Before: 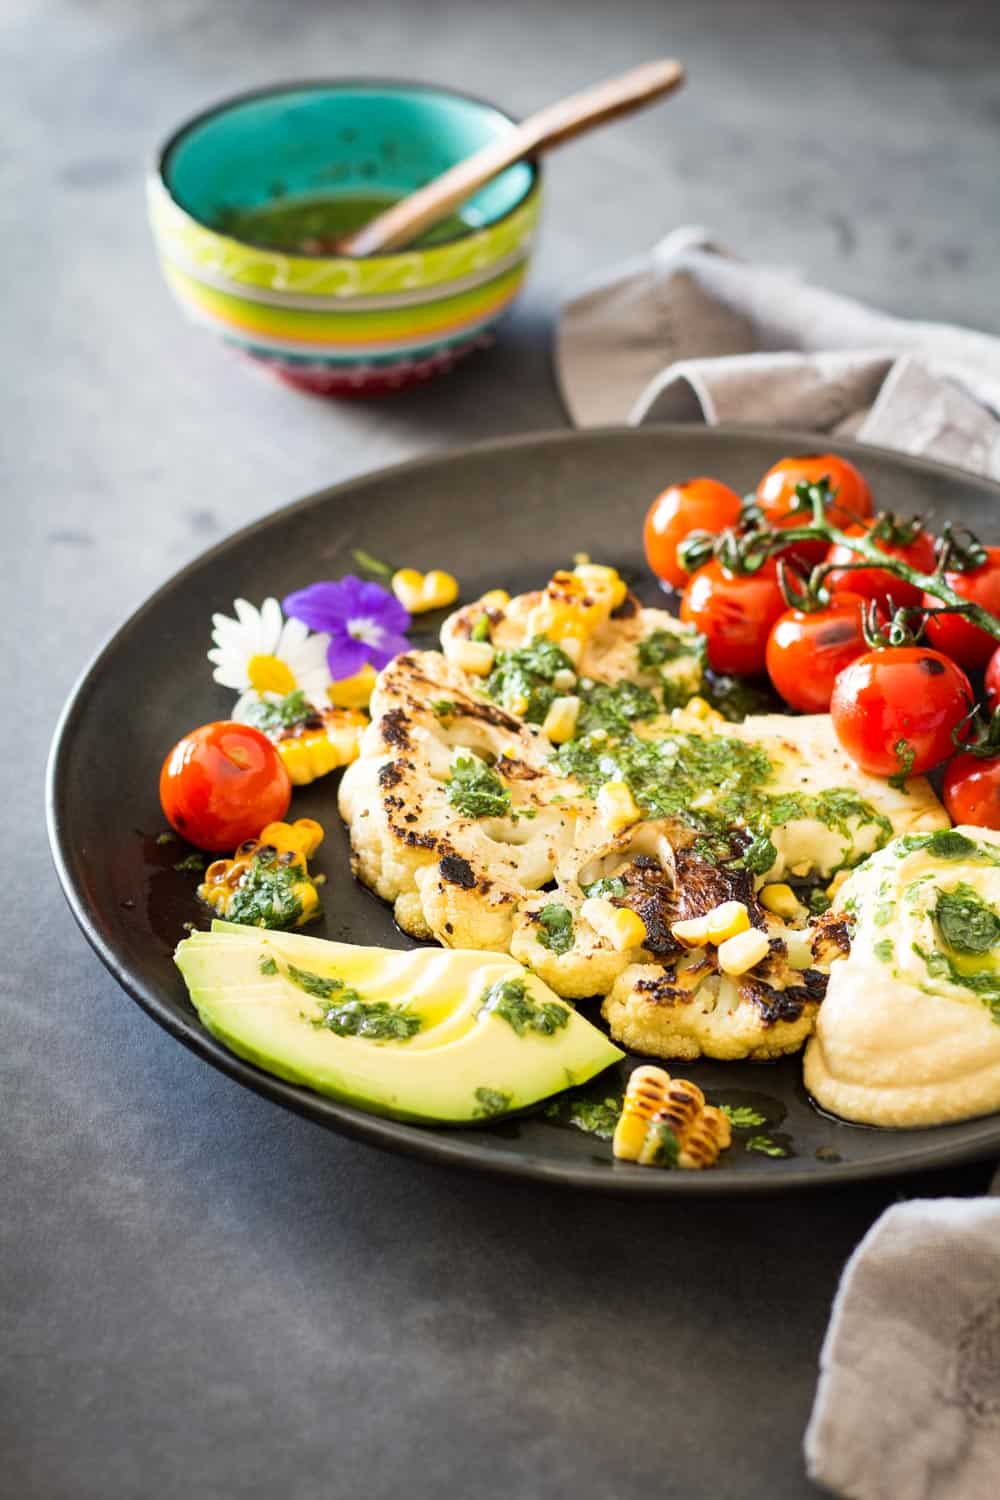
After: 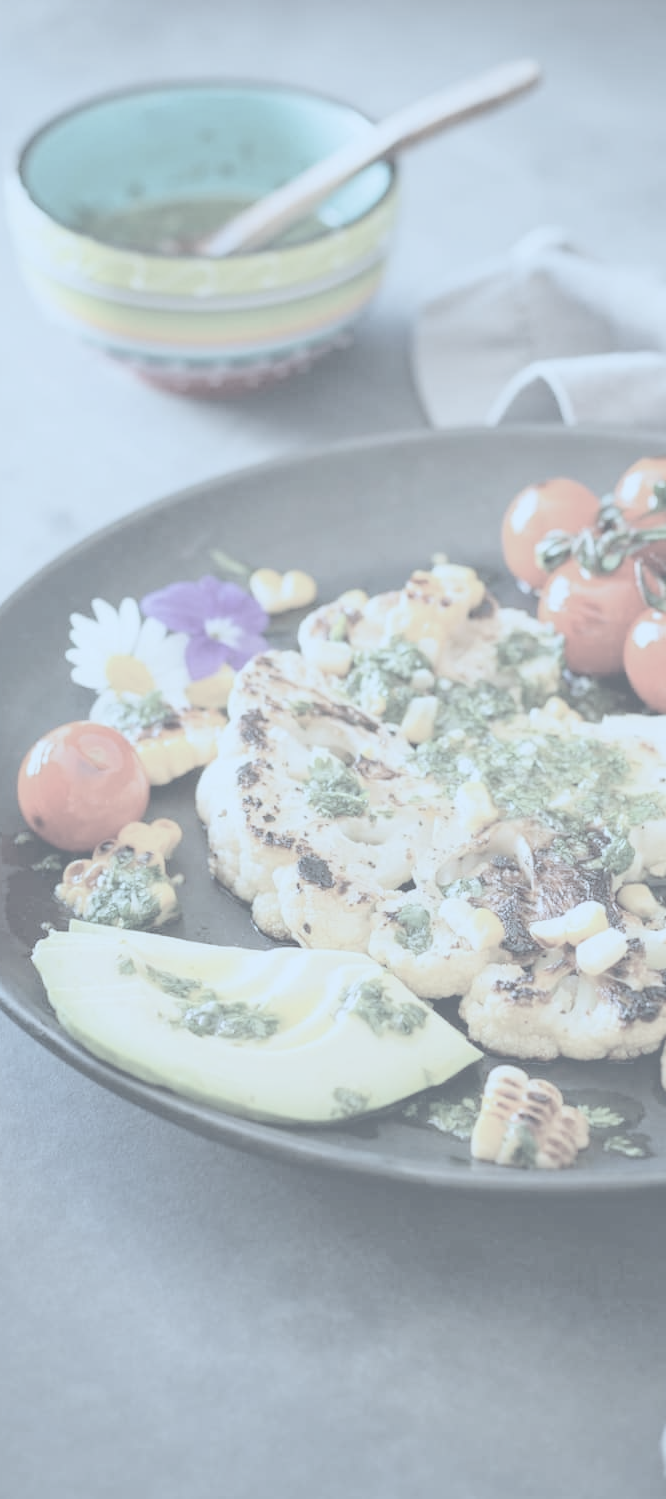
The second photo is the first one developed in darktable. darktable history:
contrast brightness saturation: contrast -0.32, brightness 0.75, saturation -0.78
crop and rotate: left 14.292%, right 19.041%
color correction: highlights a* -4.18, highlights b* -10.81
